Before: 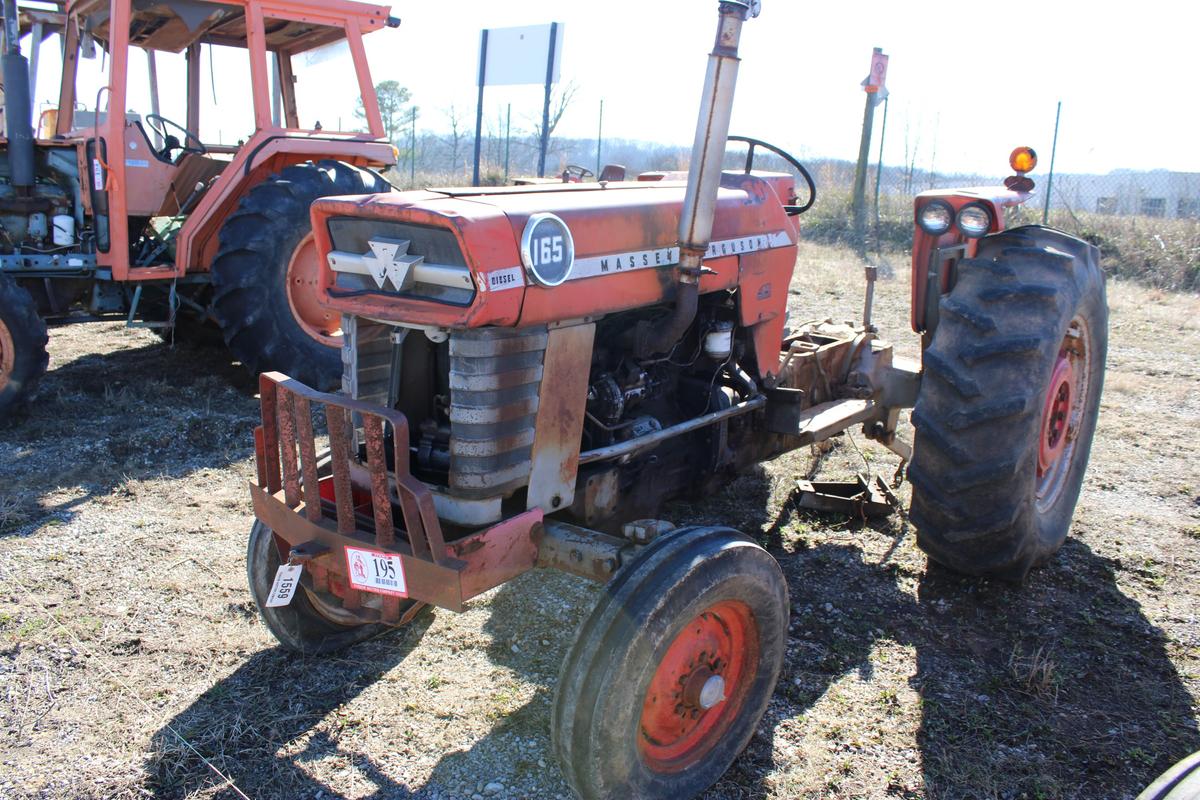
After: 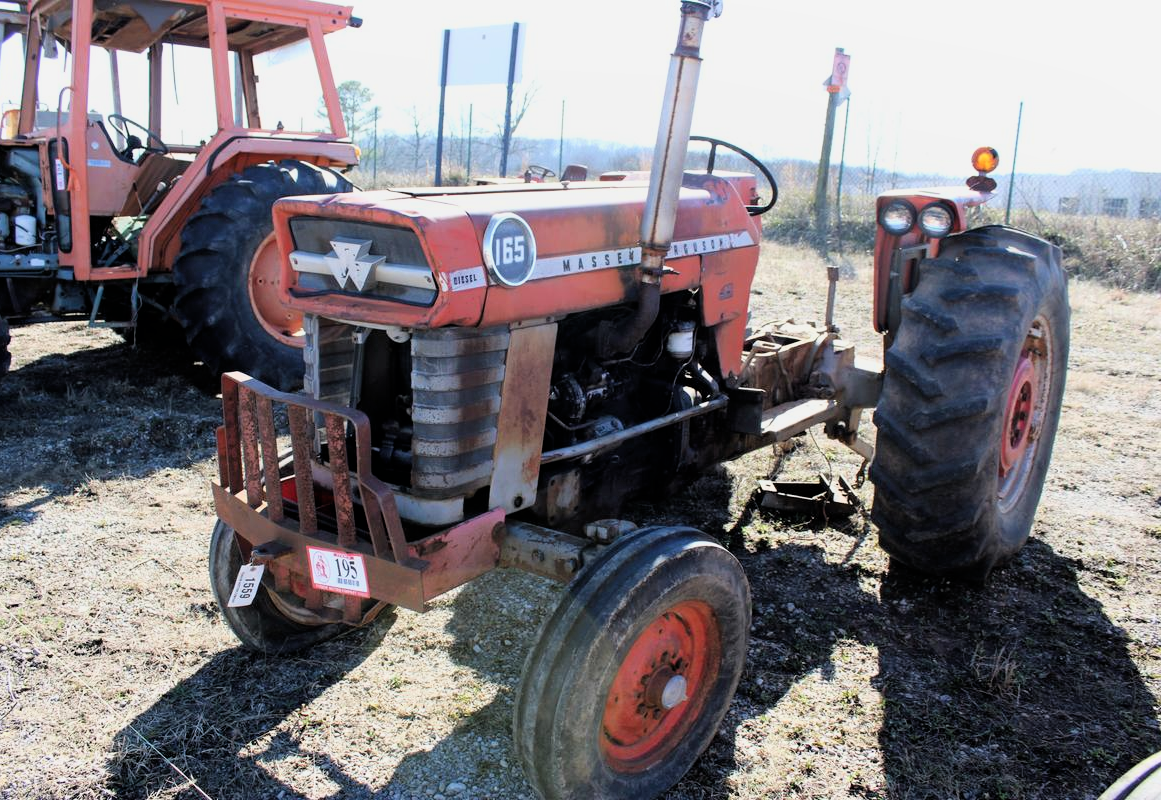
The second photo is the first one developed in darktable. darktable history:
crop and rotate: left 3.177%
shadows and highlights: shadows -1.04, highlights 39.65
filmic rgb: black relative exposure -11.82 EV, white relative exposure 5.45 EV, hardness 4.49, latitude 50.12%, contrast 1.14, color science v6 (2022)
